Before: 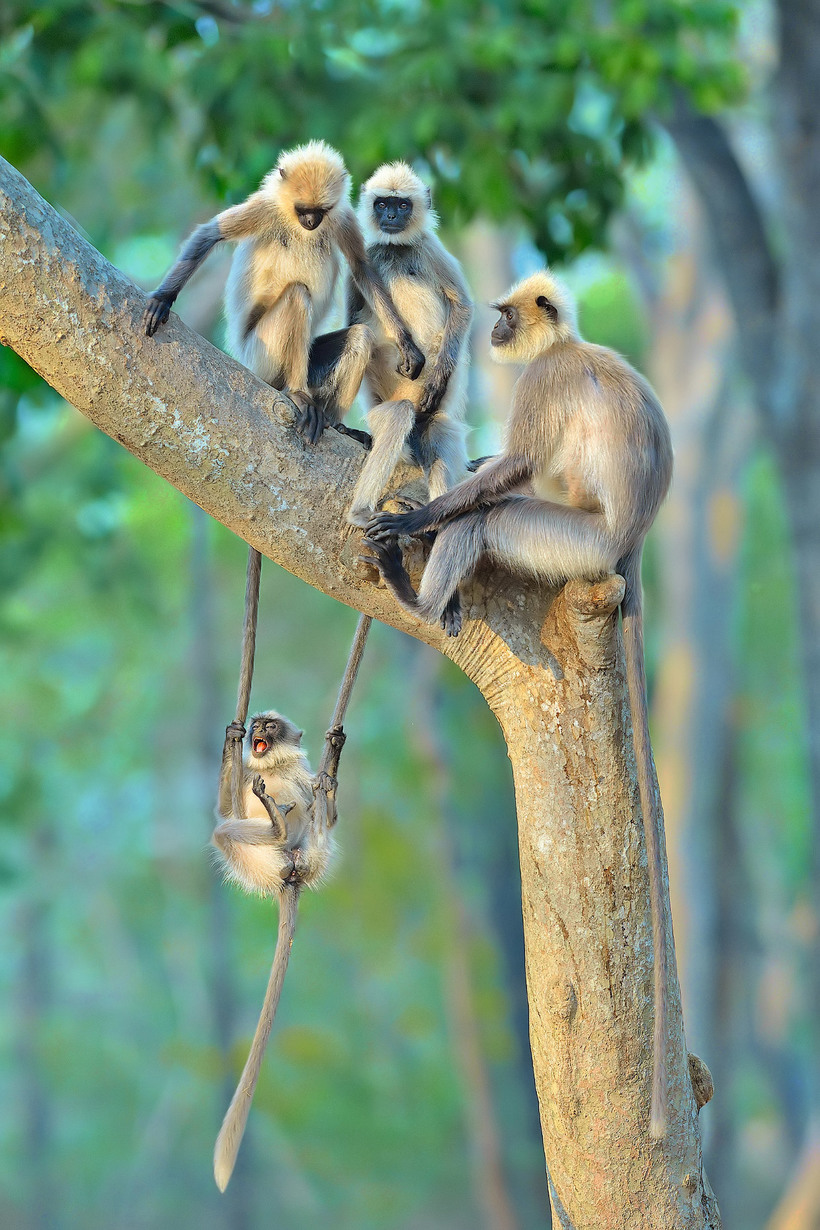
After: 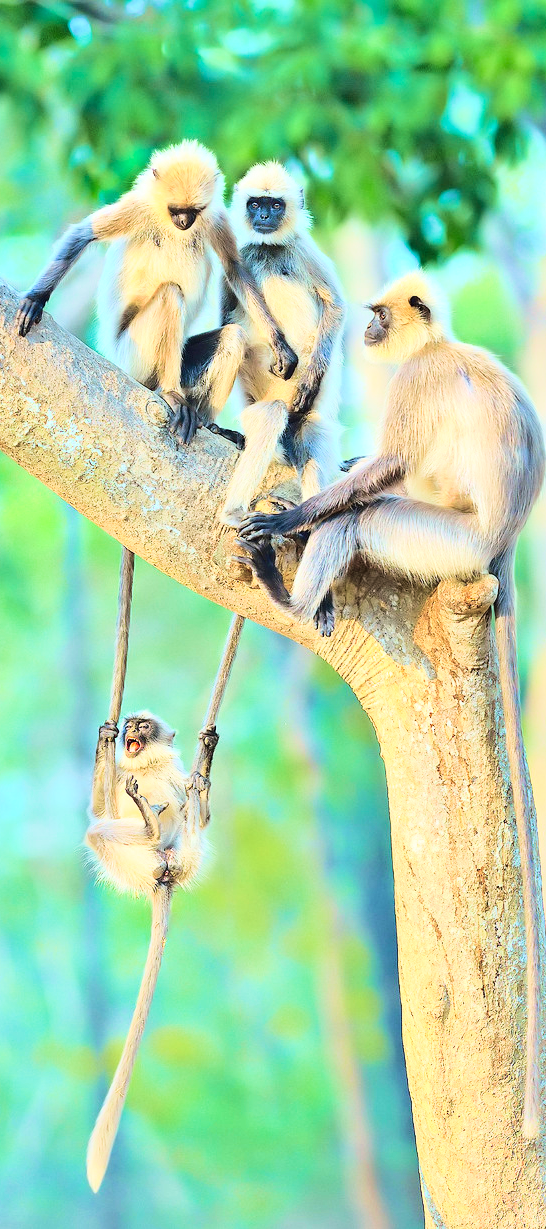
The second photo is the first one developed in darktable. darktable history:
crop and rotate: left 15.546%, right 17.787%
velvia: strength 45%
base curve: curves: ch0 [(0, 0) (0.018, 0.026) (0.143, 0.37) (0.33, 0.731) (0.458, 0.853) (0.735, 0.965) (0.905, 0.986) (1, 1)]
